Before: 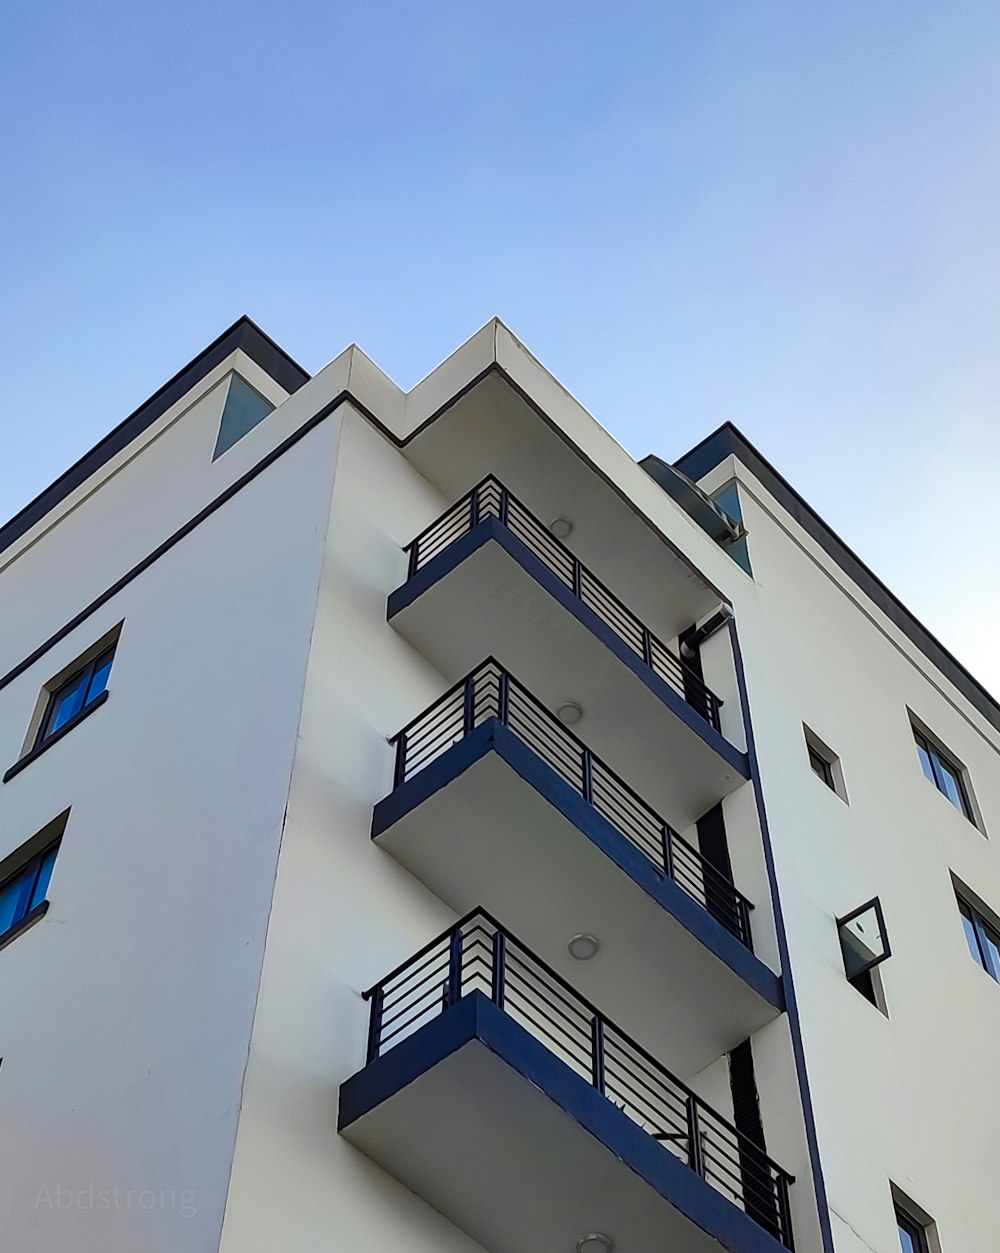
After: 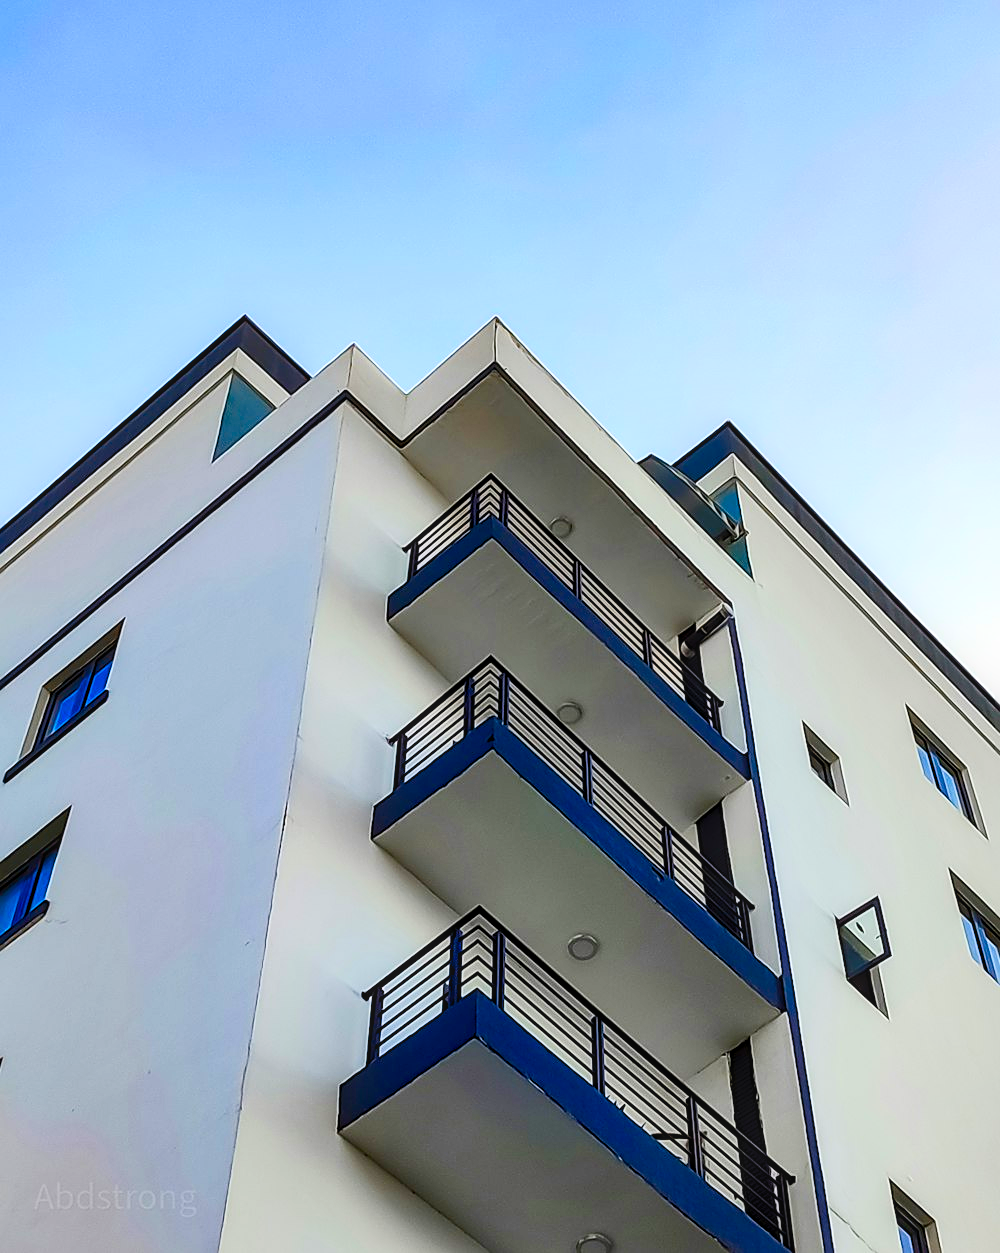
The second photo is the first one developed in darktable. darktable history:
color balance rgb: linear chroma grading › global chroma 0.492%, perceptual saturation grading › global saturation 14.123%, perceptual saturation grading › highlights -30.834%, perceptual saturation grading › shadows 50.944%, global vibrance 20%
contrast brightness saturation: contrast 0.232, brightness 0.101, saturation 0.286
sharpen: on, module defaults
local contrast: on, module defaults
